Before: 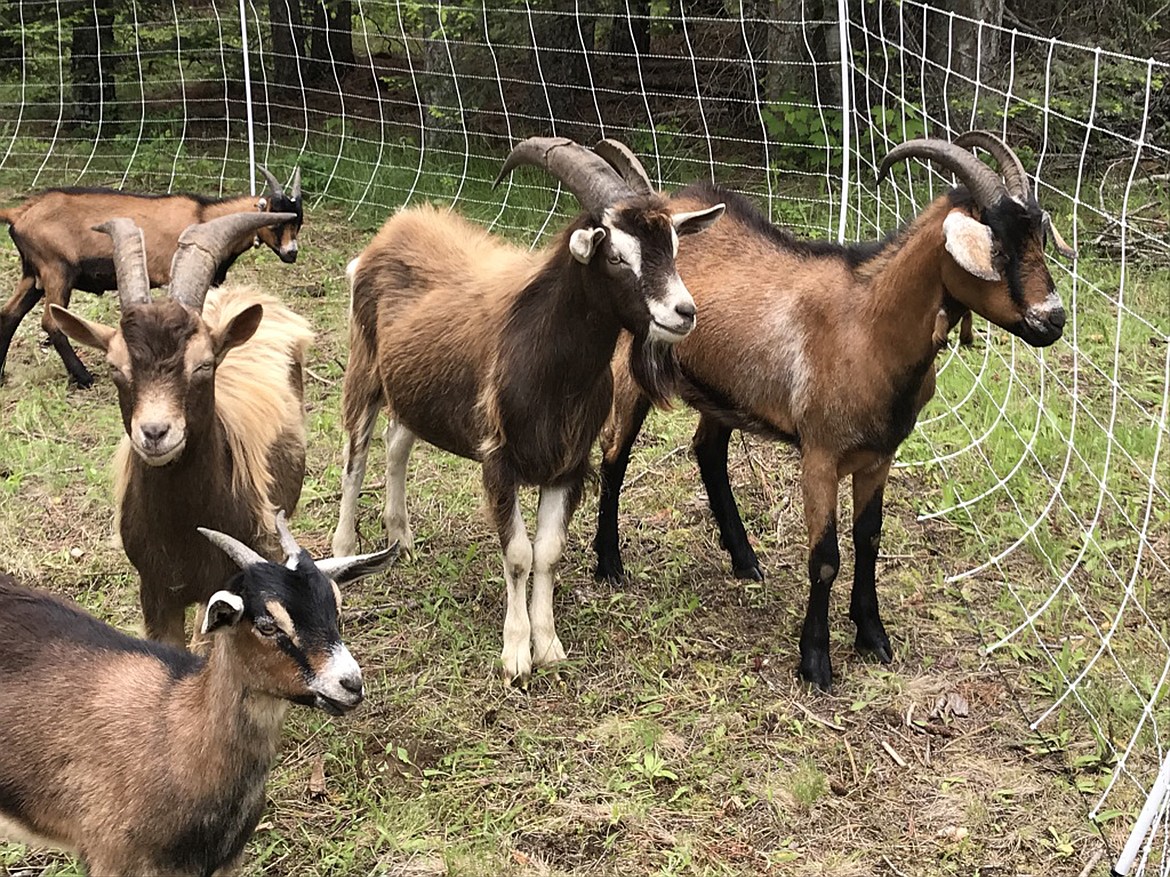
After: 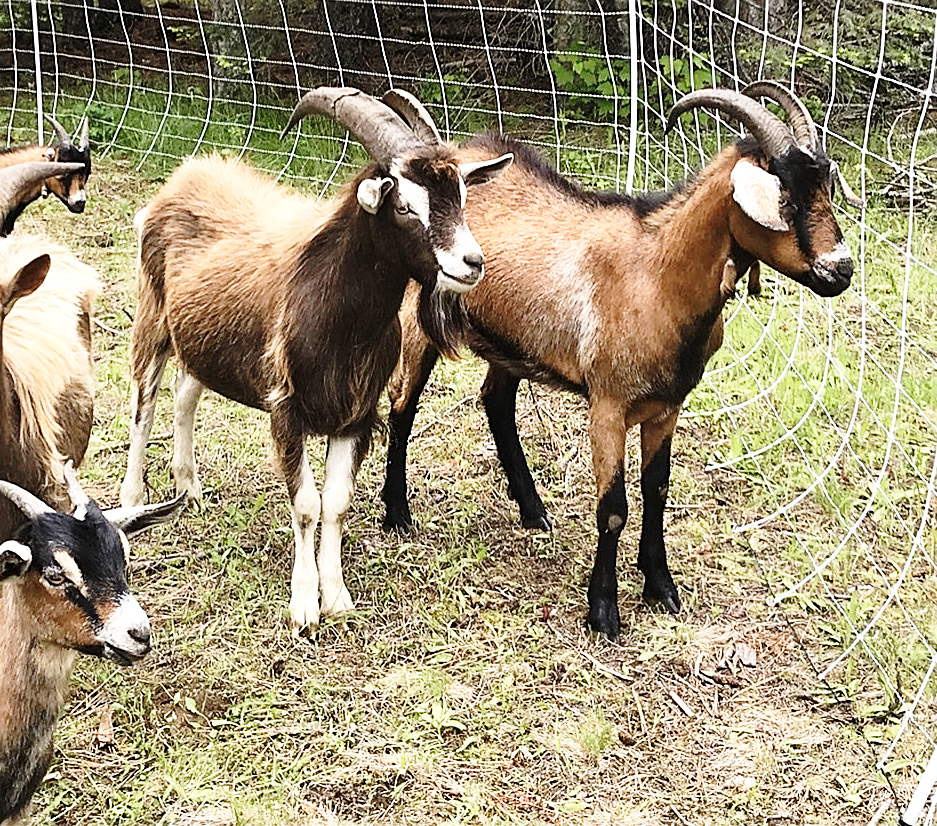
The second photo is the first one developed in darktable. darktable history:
base curve: curves: ch0 [(0, 0) (0.028, 0.03) (0.121, 0.232) (0.46, 0.748) (0.859, 0.968) (1, 1)], preserve colors none
exposure: exposure 0.203 EV, compensate exposure bias true, compensate highlight preservation false
sharpen: on, module defaults
crop and rotate: left 18.145%, top 5.809%, right 1.754%
contrast equalizer: octaves 7, y [[0.5, 0.488, 0.462, 0.461, 0.491, 0.5], [0.5 ×6], [0.5 ×6], [0 ×6], [0 ×6]], mix 0.159
